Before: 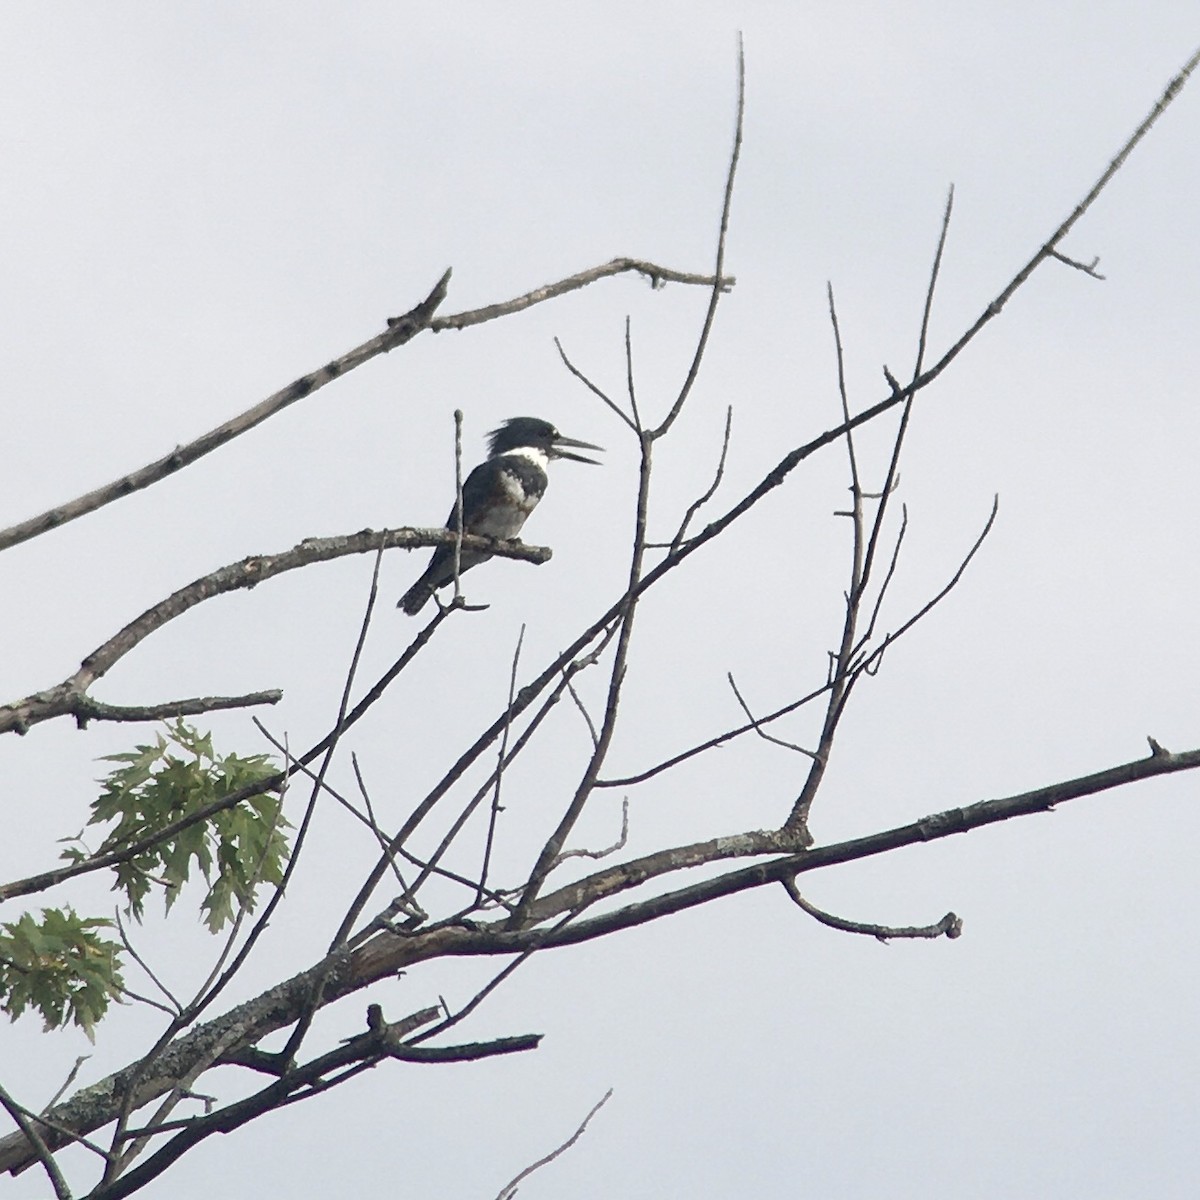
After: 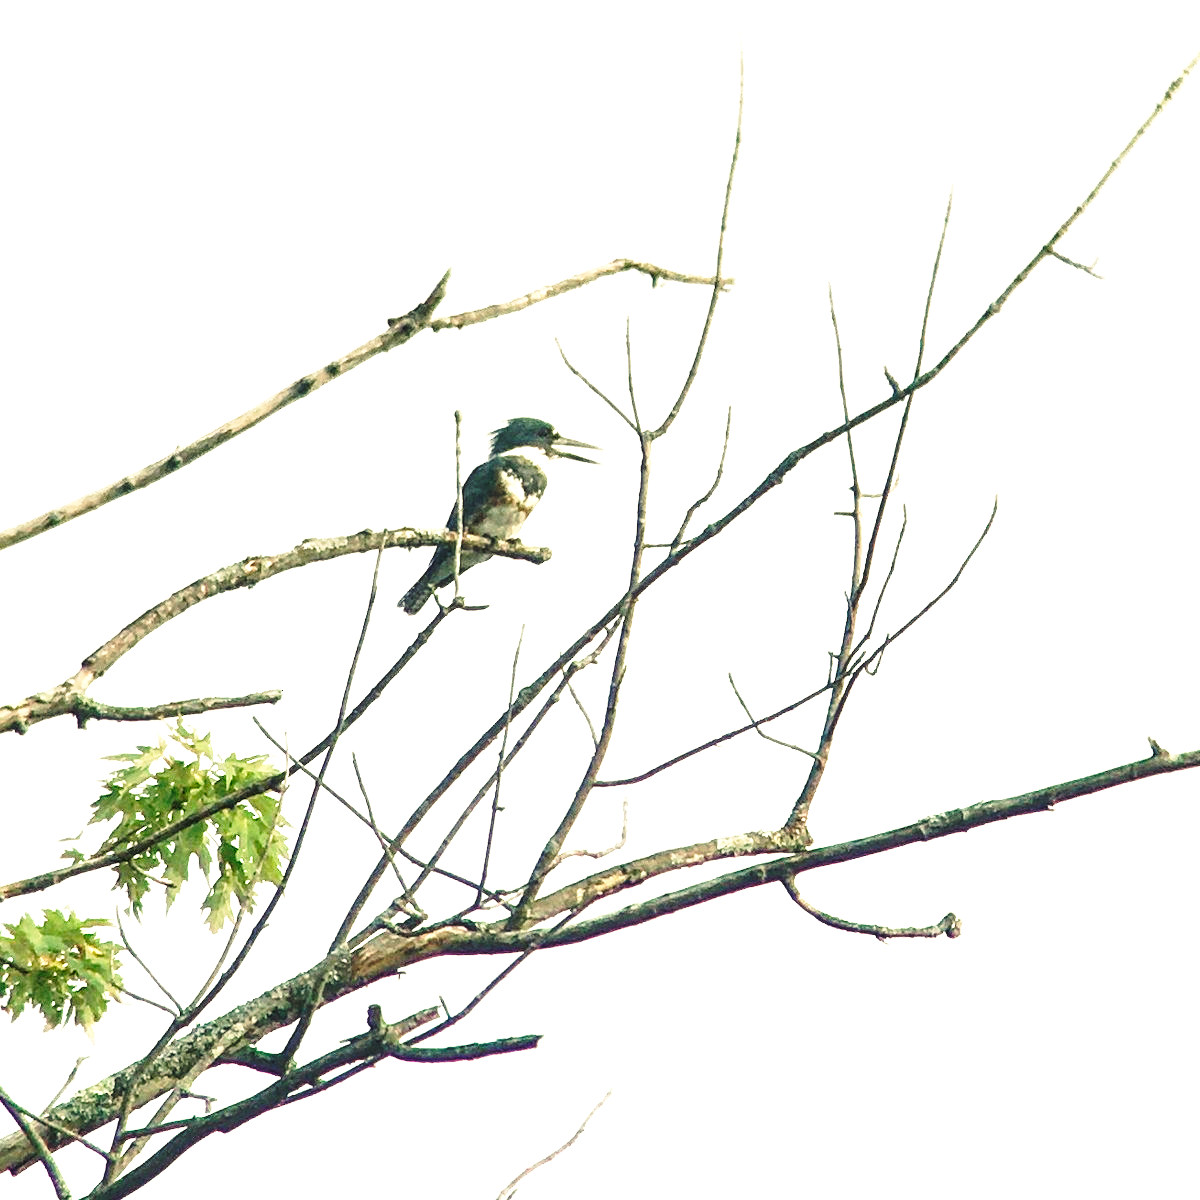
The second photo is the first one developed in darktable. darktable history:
local contrast: on, module defaults
base curve: curves: ch0 [(0, 0) (0.028, 0.03) (0.121, 0.232) (0.46, 0.748) (0.859, 0.968) (1, 1)], preserve colors none
exposure: black level correction 0, exposure 1.125 EV, compensate exposure bias true, compensate highlight preservation false
rgb levels: preserve colors max RGB
color balance: mode lift, gamma, gain (sRGB), lift [1.014, 0.966, 0.918, 0.87], gamma [0.86, 0.734, 0.918, 0.976], gain [1.063, 1.13, 1.063, 0.86]
